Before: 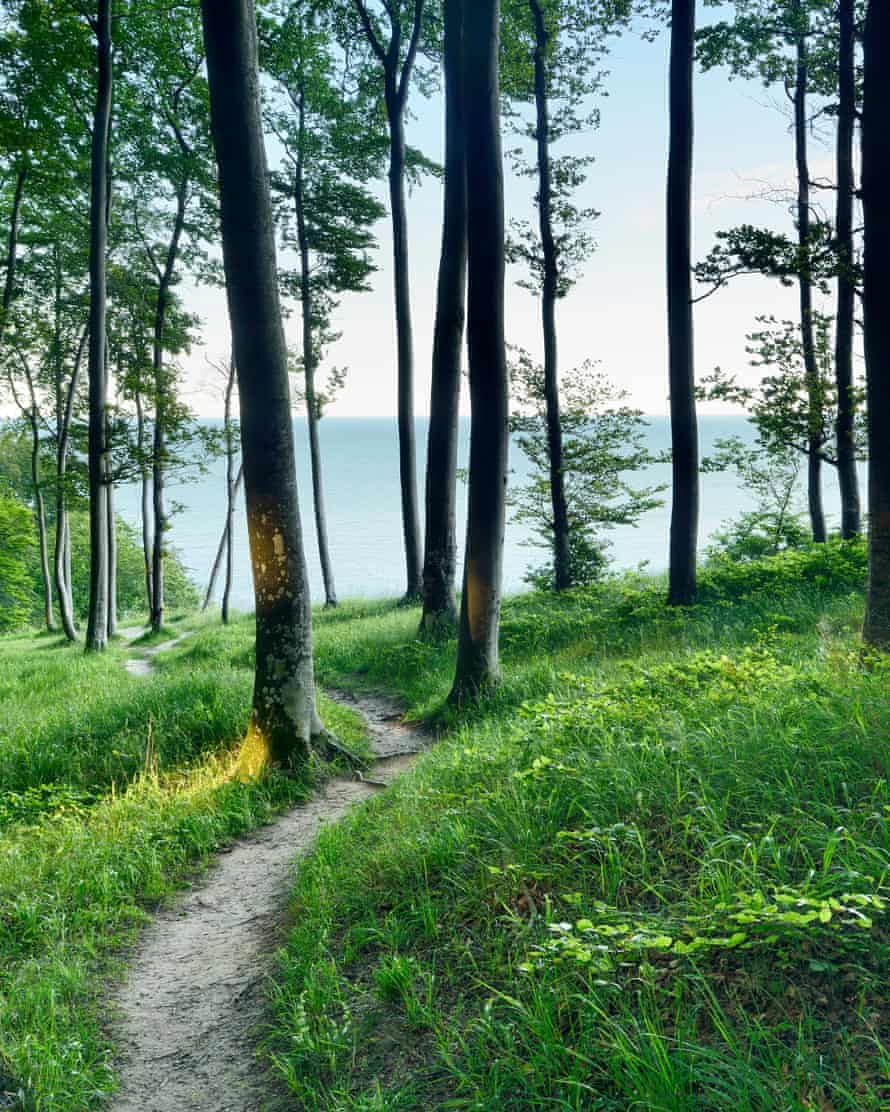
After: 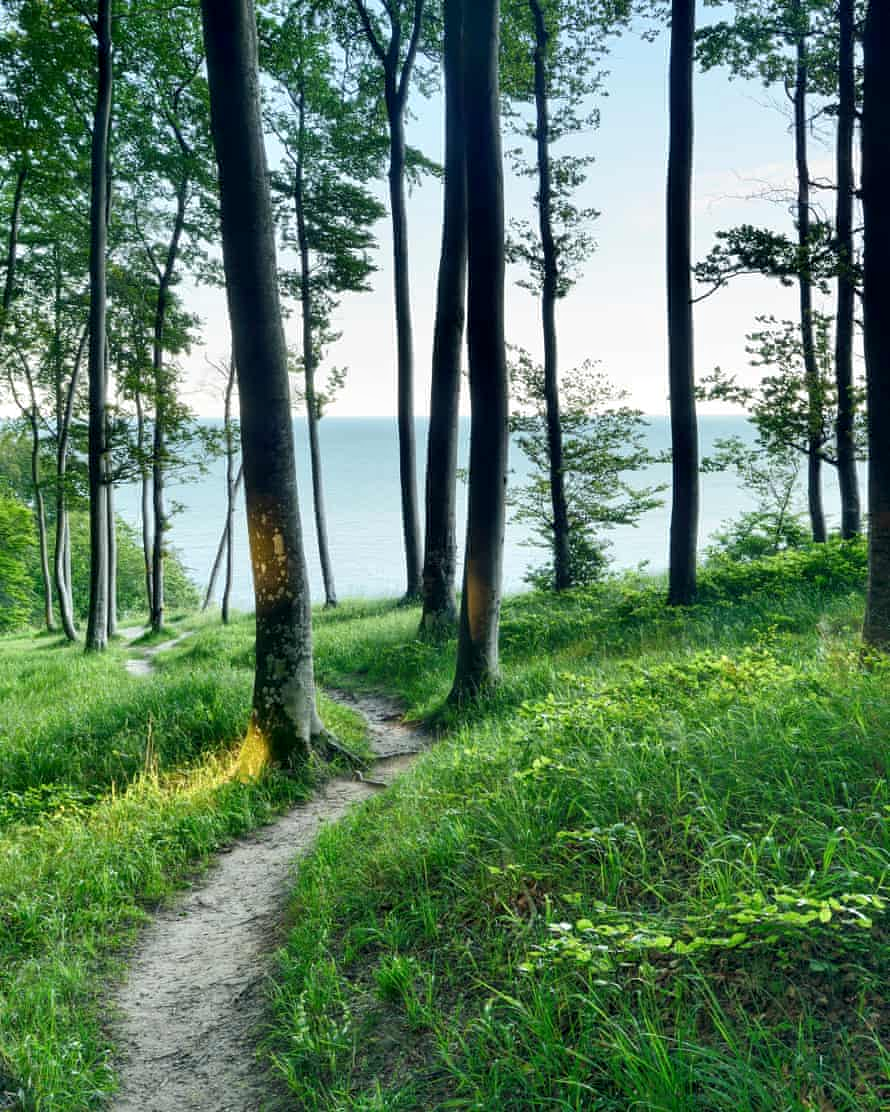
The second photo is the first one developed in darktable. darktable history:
local contrast: highlights 102%, shadows 98%, detail 119%, midtone range 0.2
